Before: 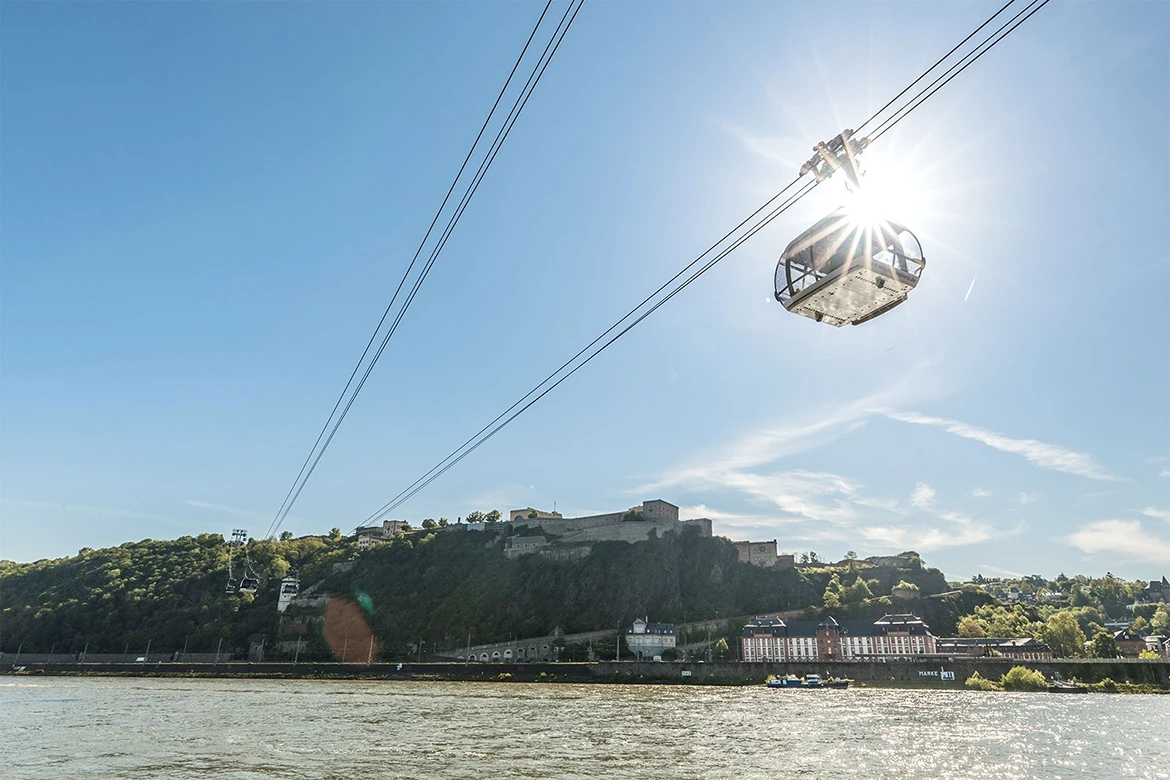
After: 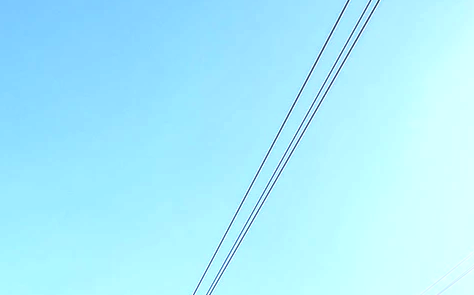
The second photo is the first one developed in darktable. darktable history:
exposure: black level correction 0, exposure 1 EV, compensate exposure bias true, compensate highlight preservation false
crop: left 15.452%, top 5.459%, right 43.956%, bottom 56.62%
tone equalizer: -7 EV 0.15 EV, -6 EV 0.6 EV, -5 EV 1.15 EV, -4 EV 1.33 EV, -3 EV 1.15 EV, -2 EV 0.6 EV, -1 EV 0.15 EV, mask exposure compensation -0.5 EV
local contrast: on, module defaults
contrast brightness saturation: contrast 0.04, saturation 0.07
bloom: size 3%, threshold 100%, strength 0%
